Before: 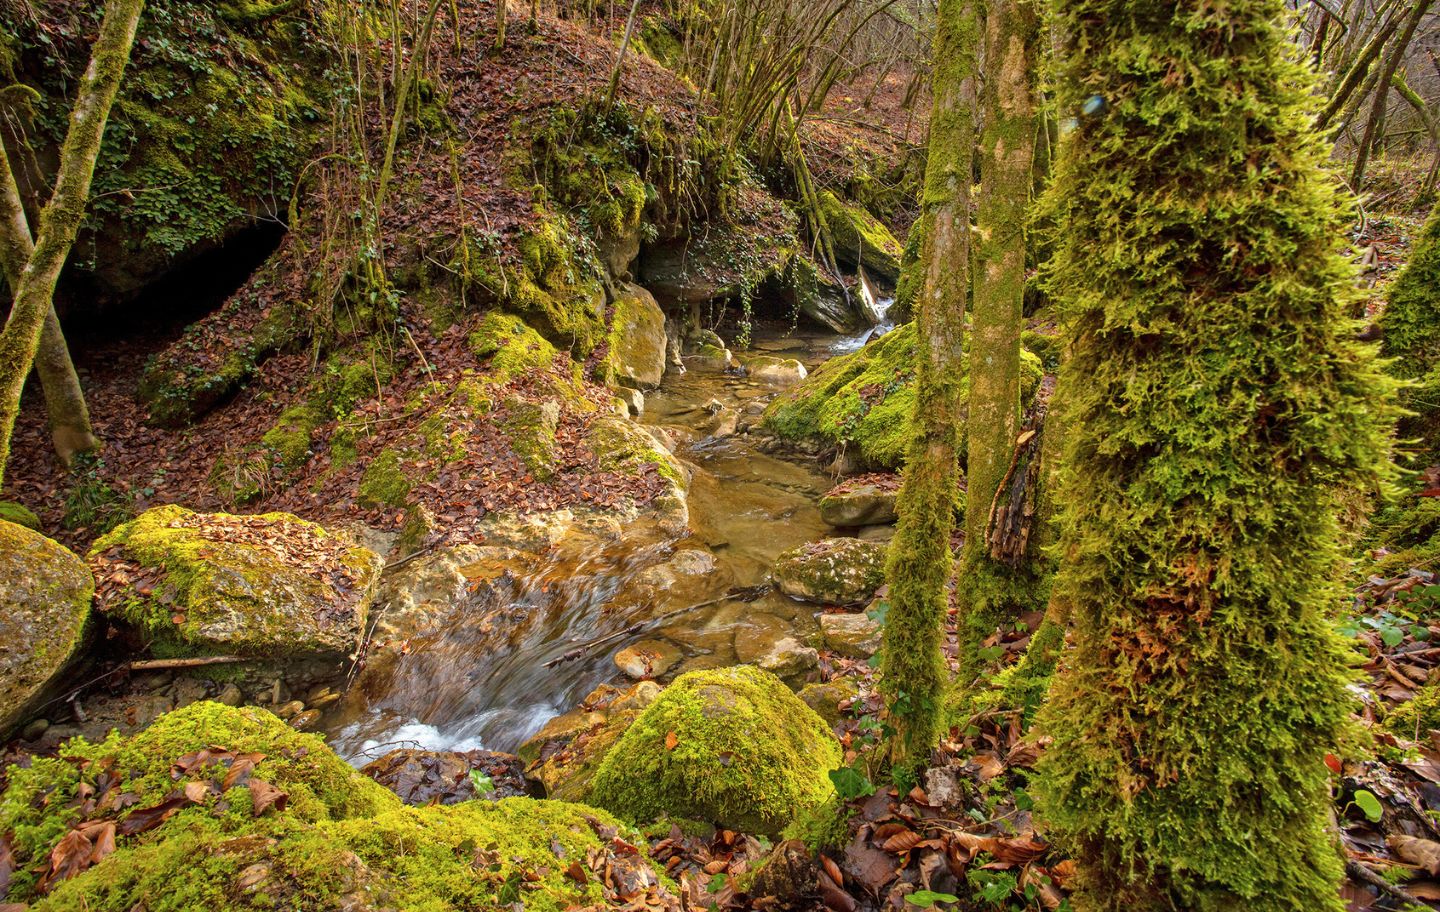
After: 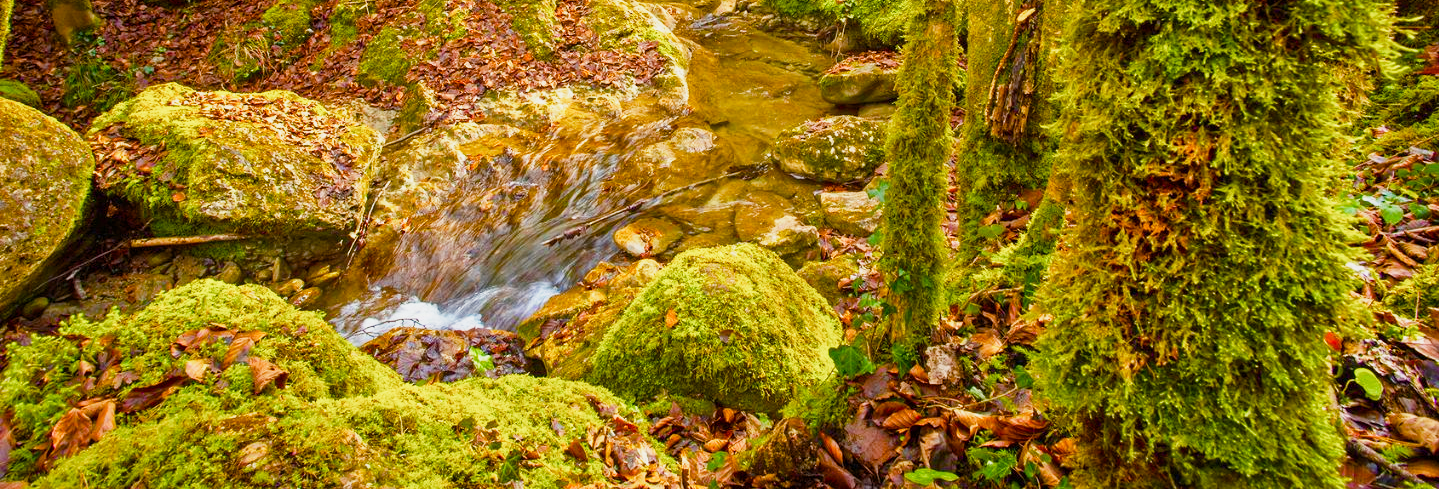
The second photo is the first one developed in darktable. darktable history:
tone equalizer: edges refinement/feathering 500, mask exposure compensation -1.57 EV, preserve details no
crop and rotate: top 46.314%, right 0.013%
base curve: curves: ch0 [(0, 0) (0.088, 0.125) (0.176, 0.251) (0.354, 0.501) (0.613, 0.749) (1, 0.877)], preserve colors none
color balance rgb: linear chroma grading › global chroma 49.904%, perceptual saturation grading › global saturation 20%, perceptual saturation grading › highlights -50.576%, perceptual saturation grading › shadows 30.757%
